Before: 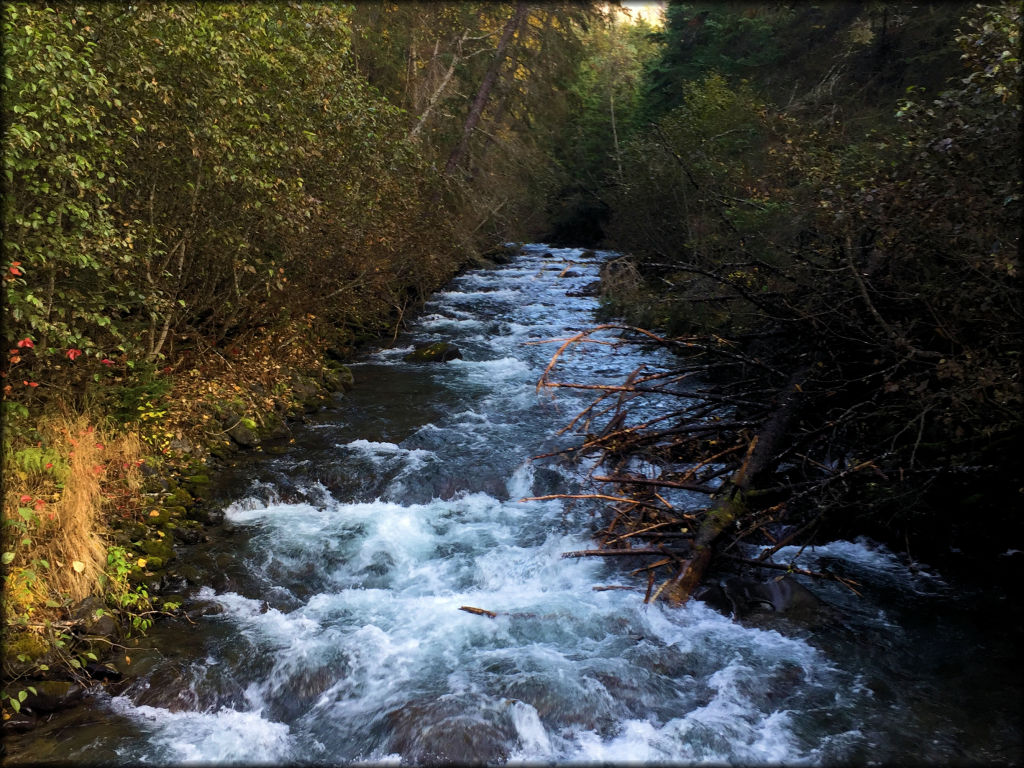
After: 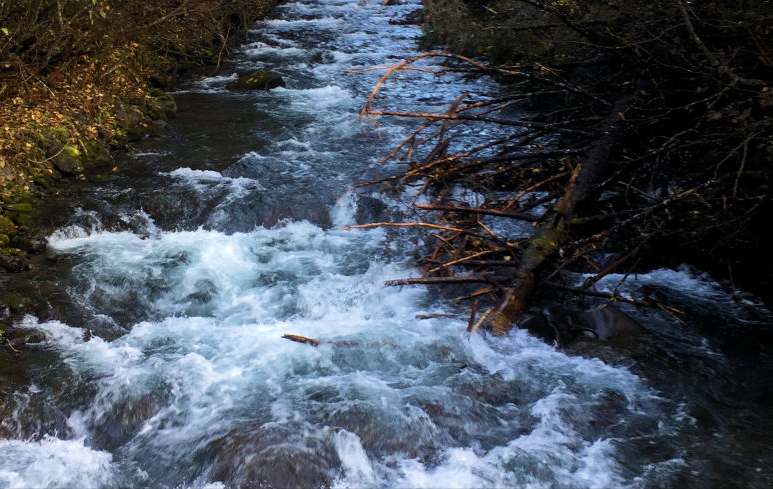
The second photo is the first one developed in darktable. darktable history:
crop and rotate: left 17.326%, top 35.469%, right 7.095%, bottom 0.778%
